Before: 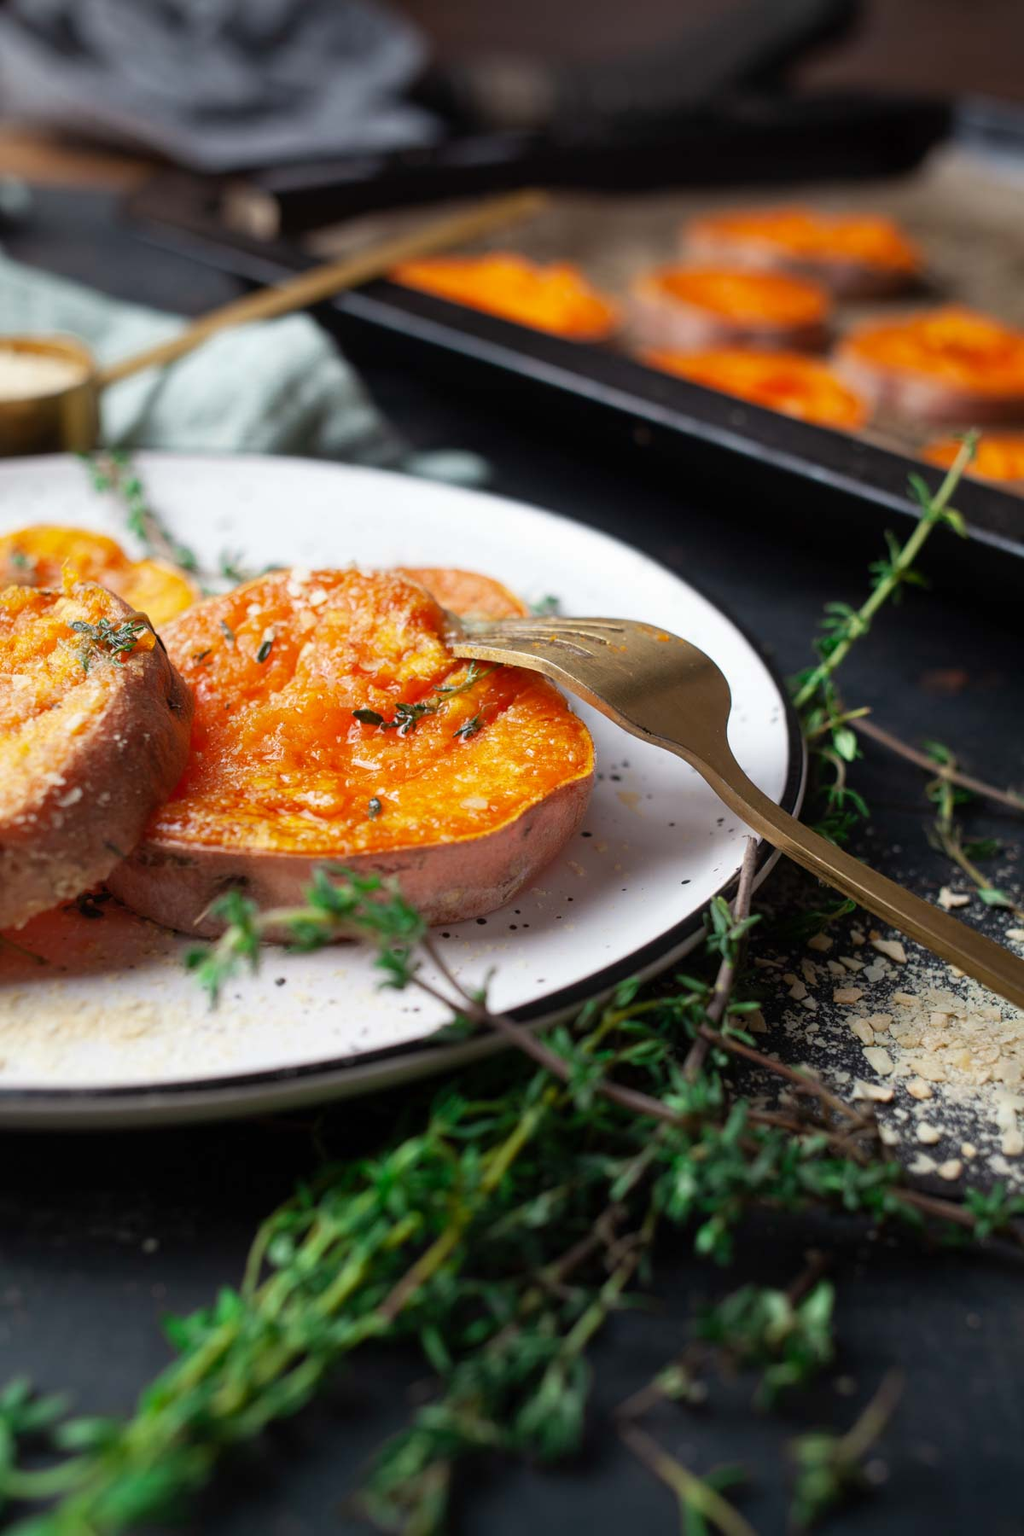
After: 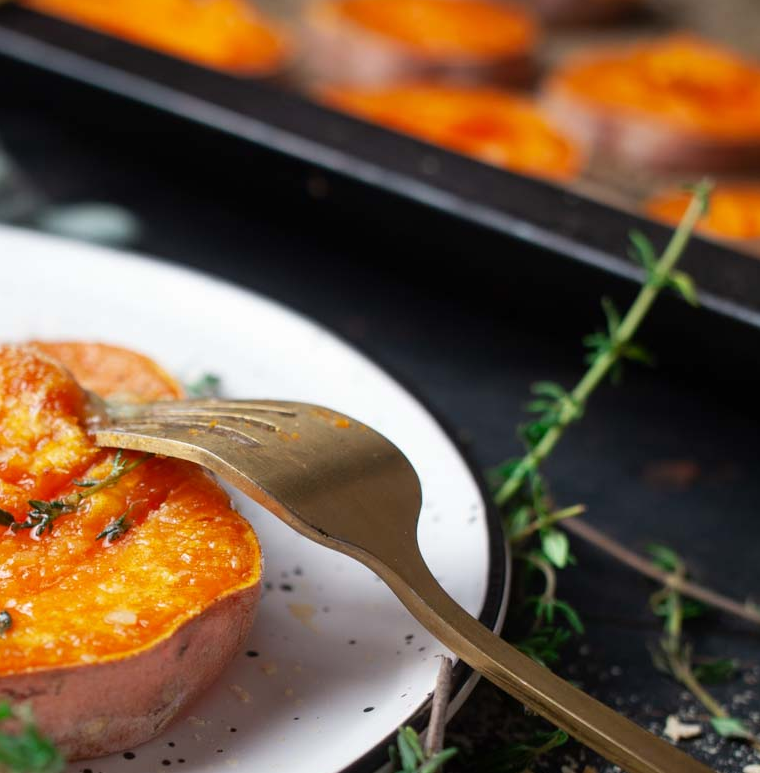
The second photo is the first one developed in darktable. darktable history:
crop: left 36.264%, top 18.033%, right 0.345%, bottom 38.976%
